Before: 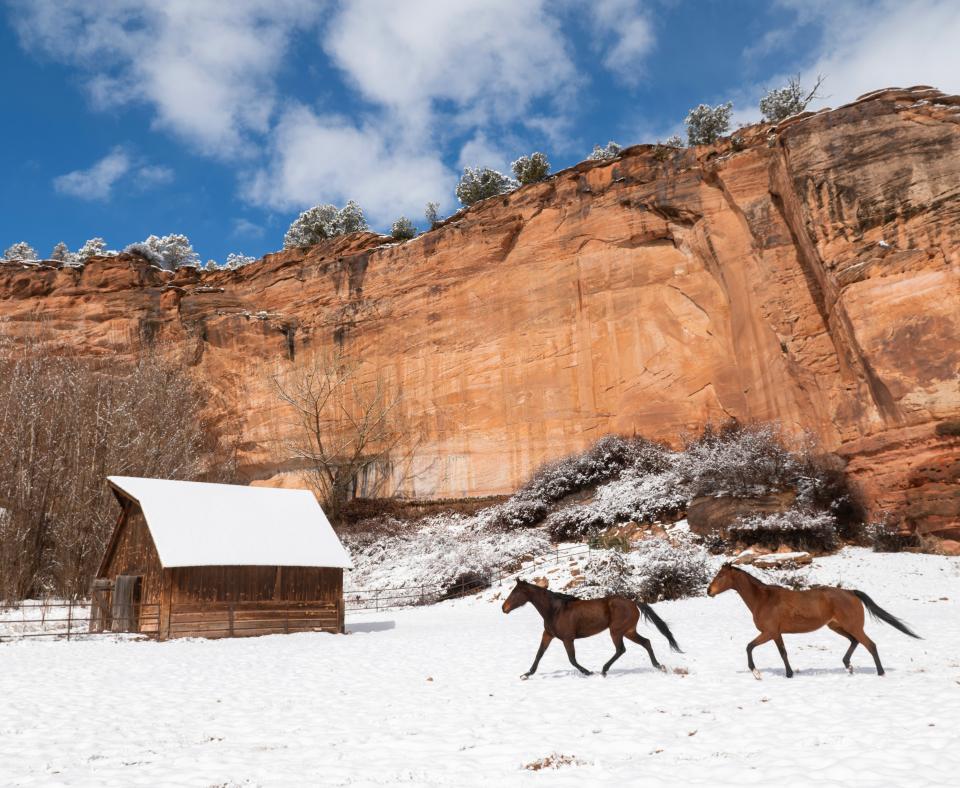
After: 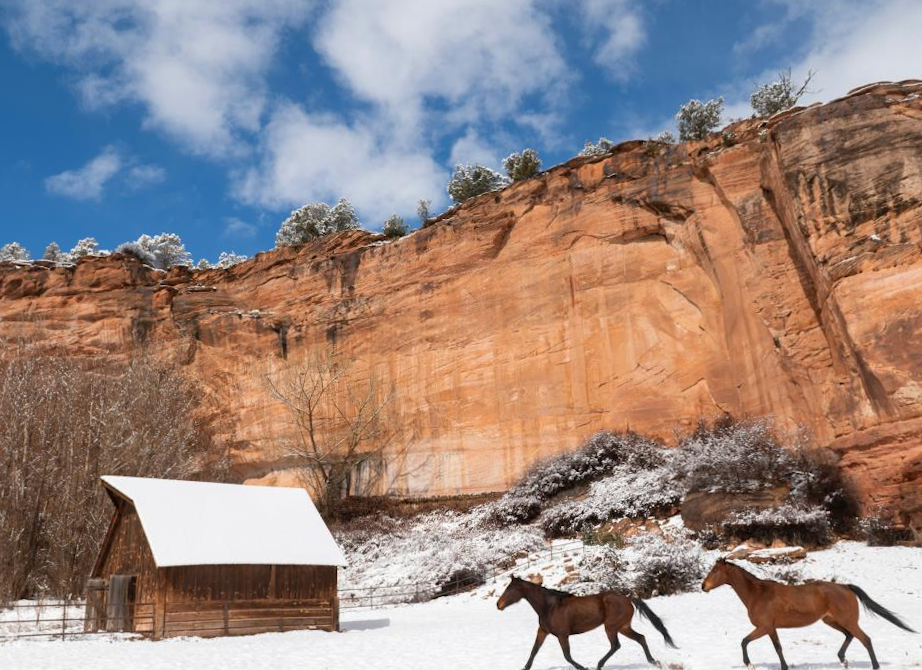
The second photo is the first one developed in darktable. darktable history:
crop and rotate: angle 0.415°, left 0.315%, right 2.714%, bottom 14.178%
